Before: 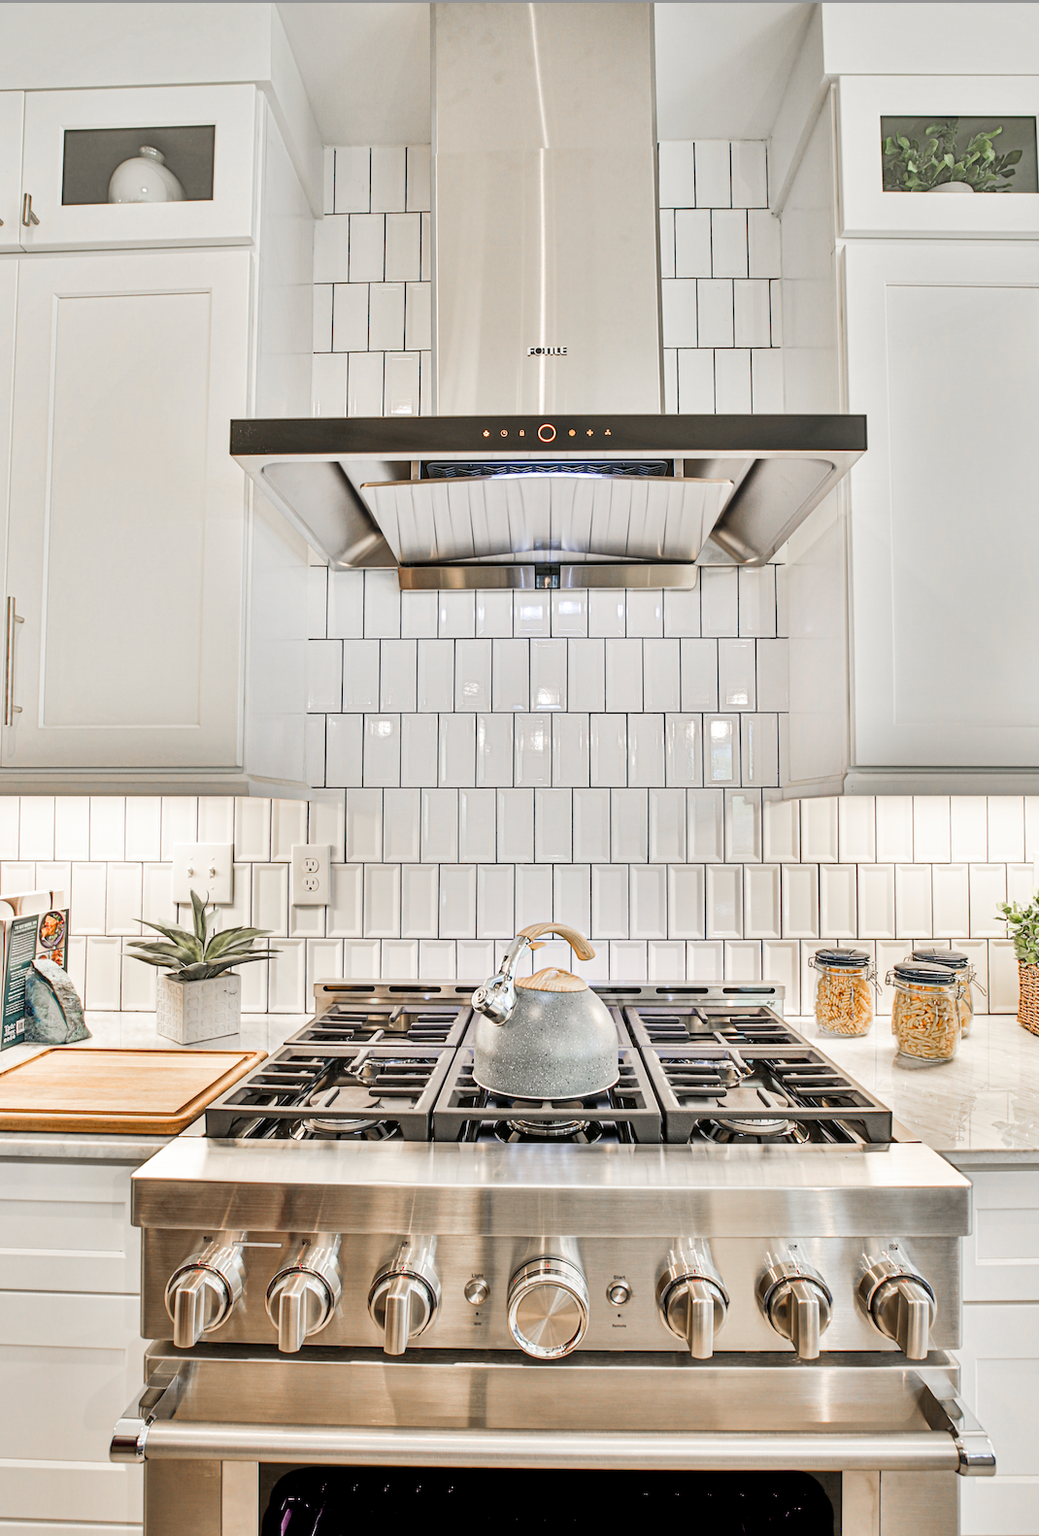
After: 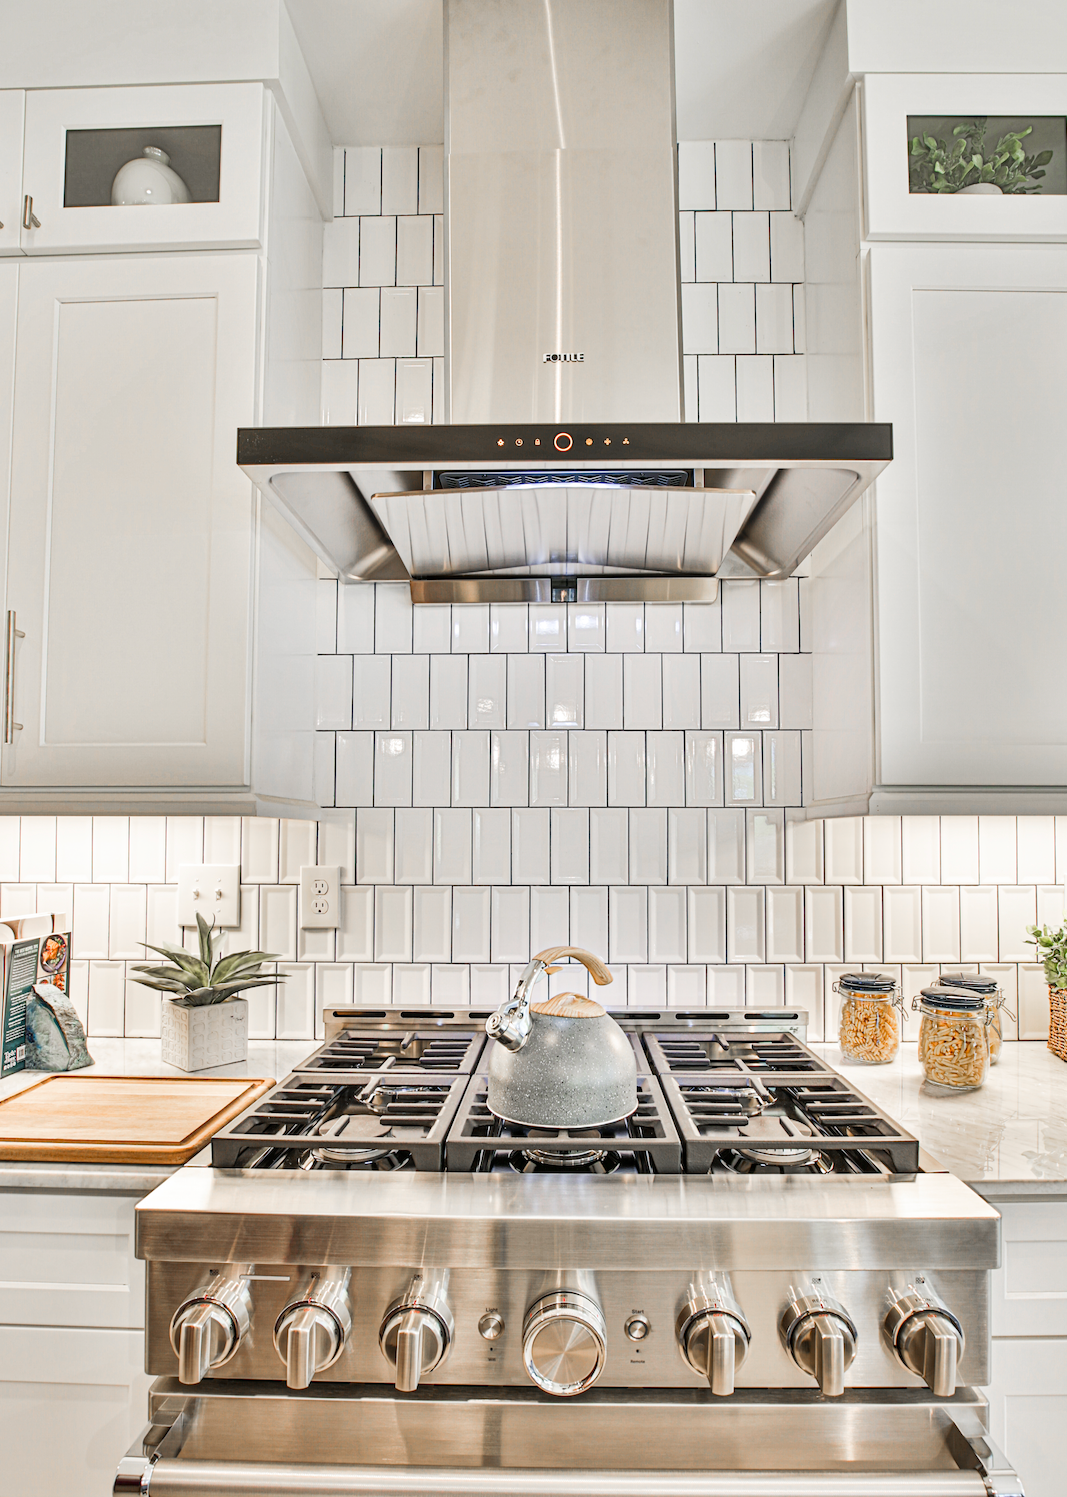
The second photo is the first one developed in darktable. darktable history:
crop: top 0.276%, right 0.257%, bottom 5.069%
